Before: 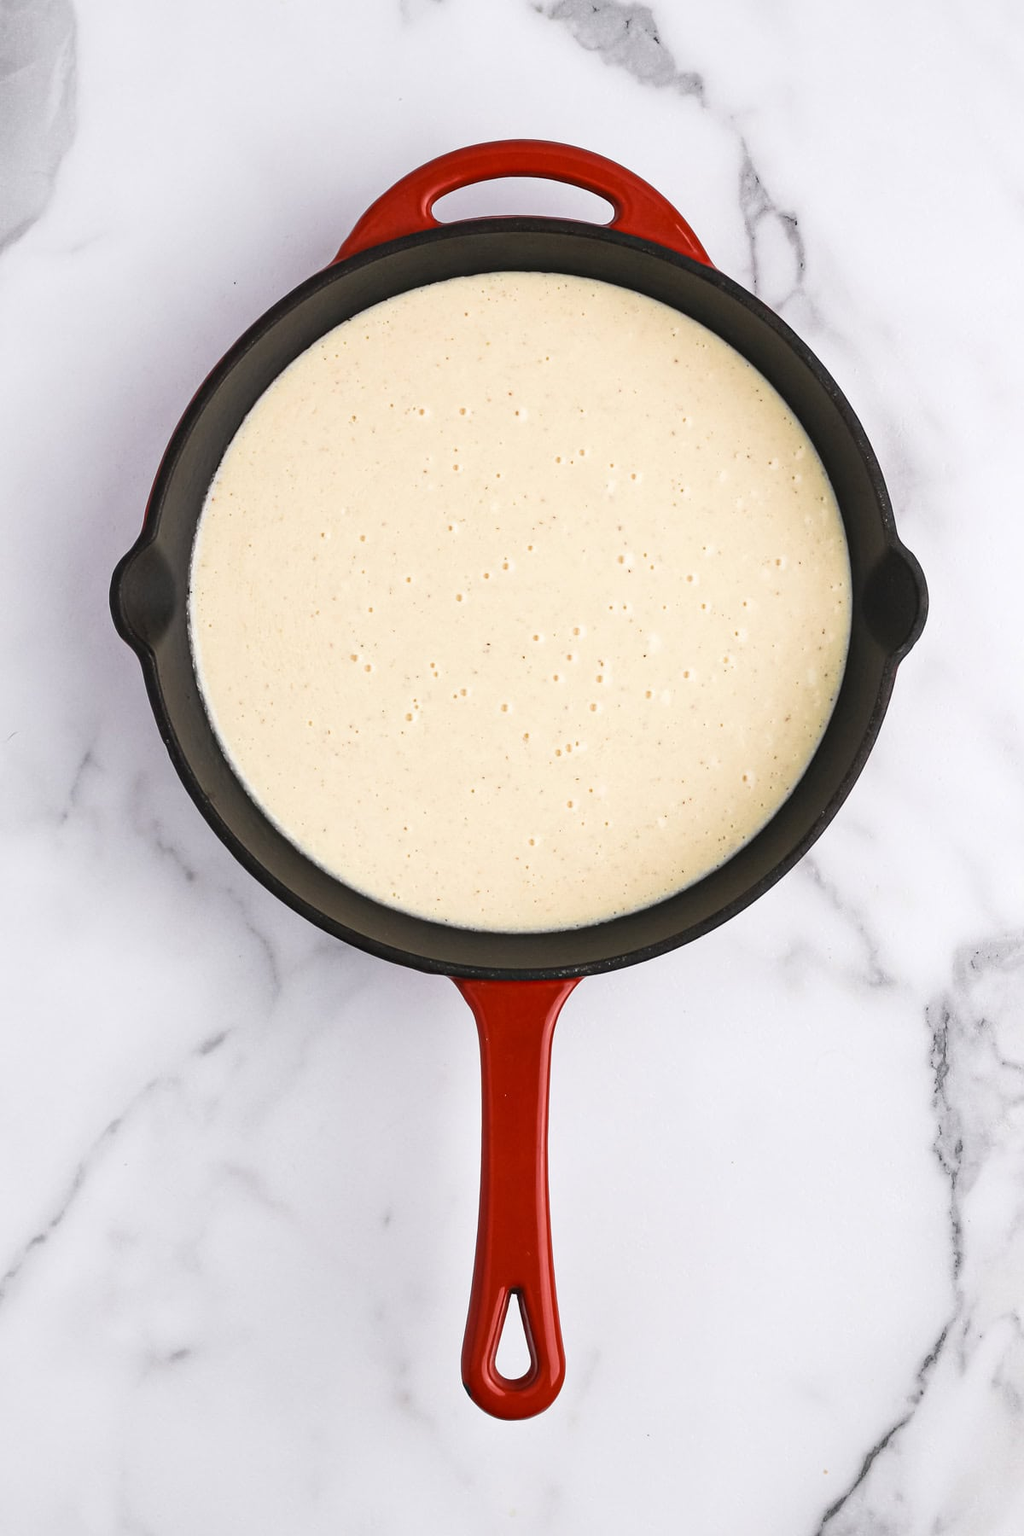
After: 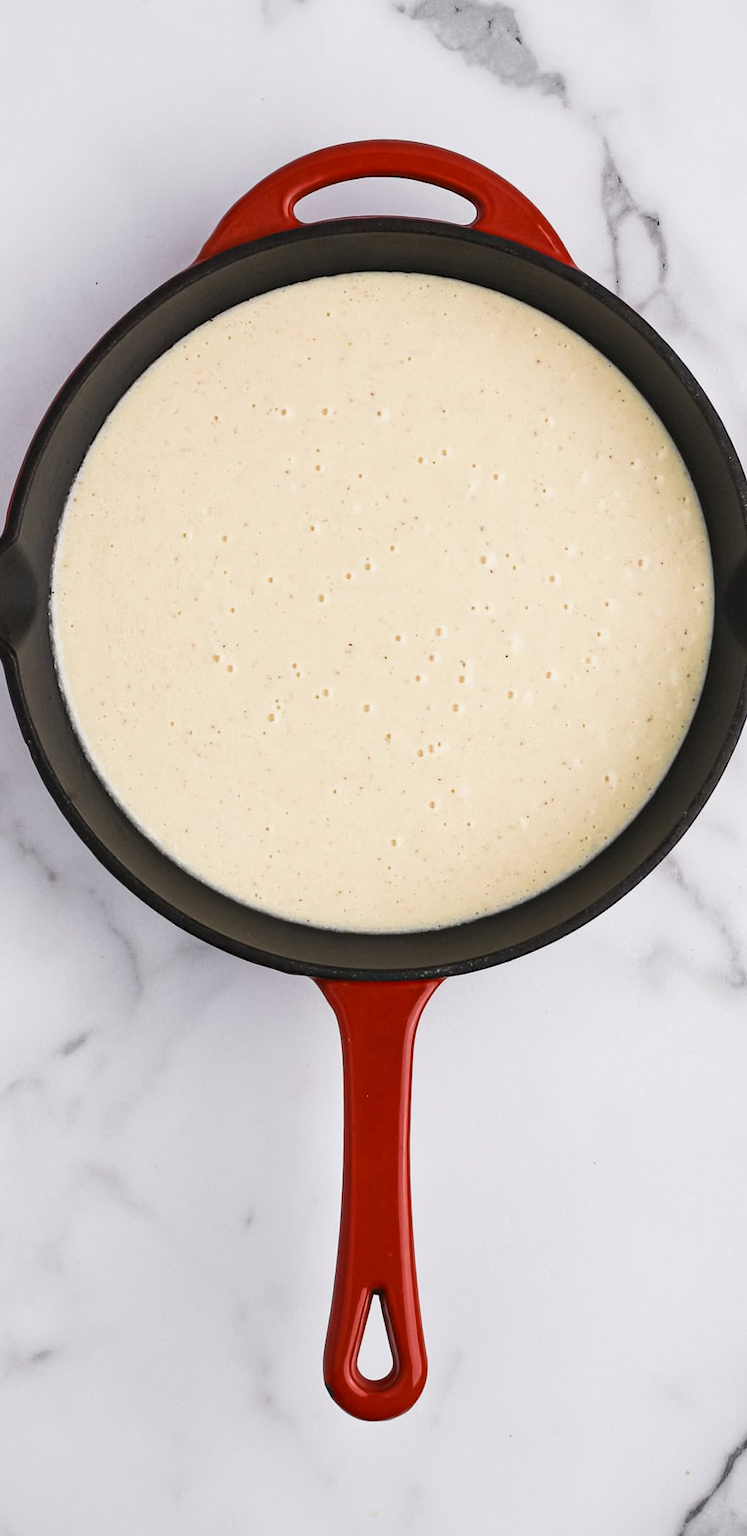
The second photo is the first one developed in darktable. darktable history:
exposure: black level correction 0.001, exposure -0.124 EV, compensate highlight preservation false
crop: left 13.563%, right 13.394%
